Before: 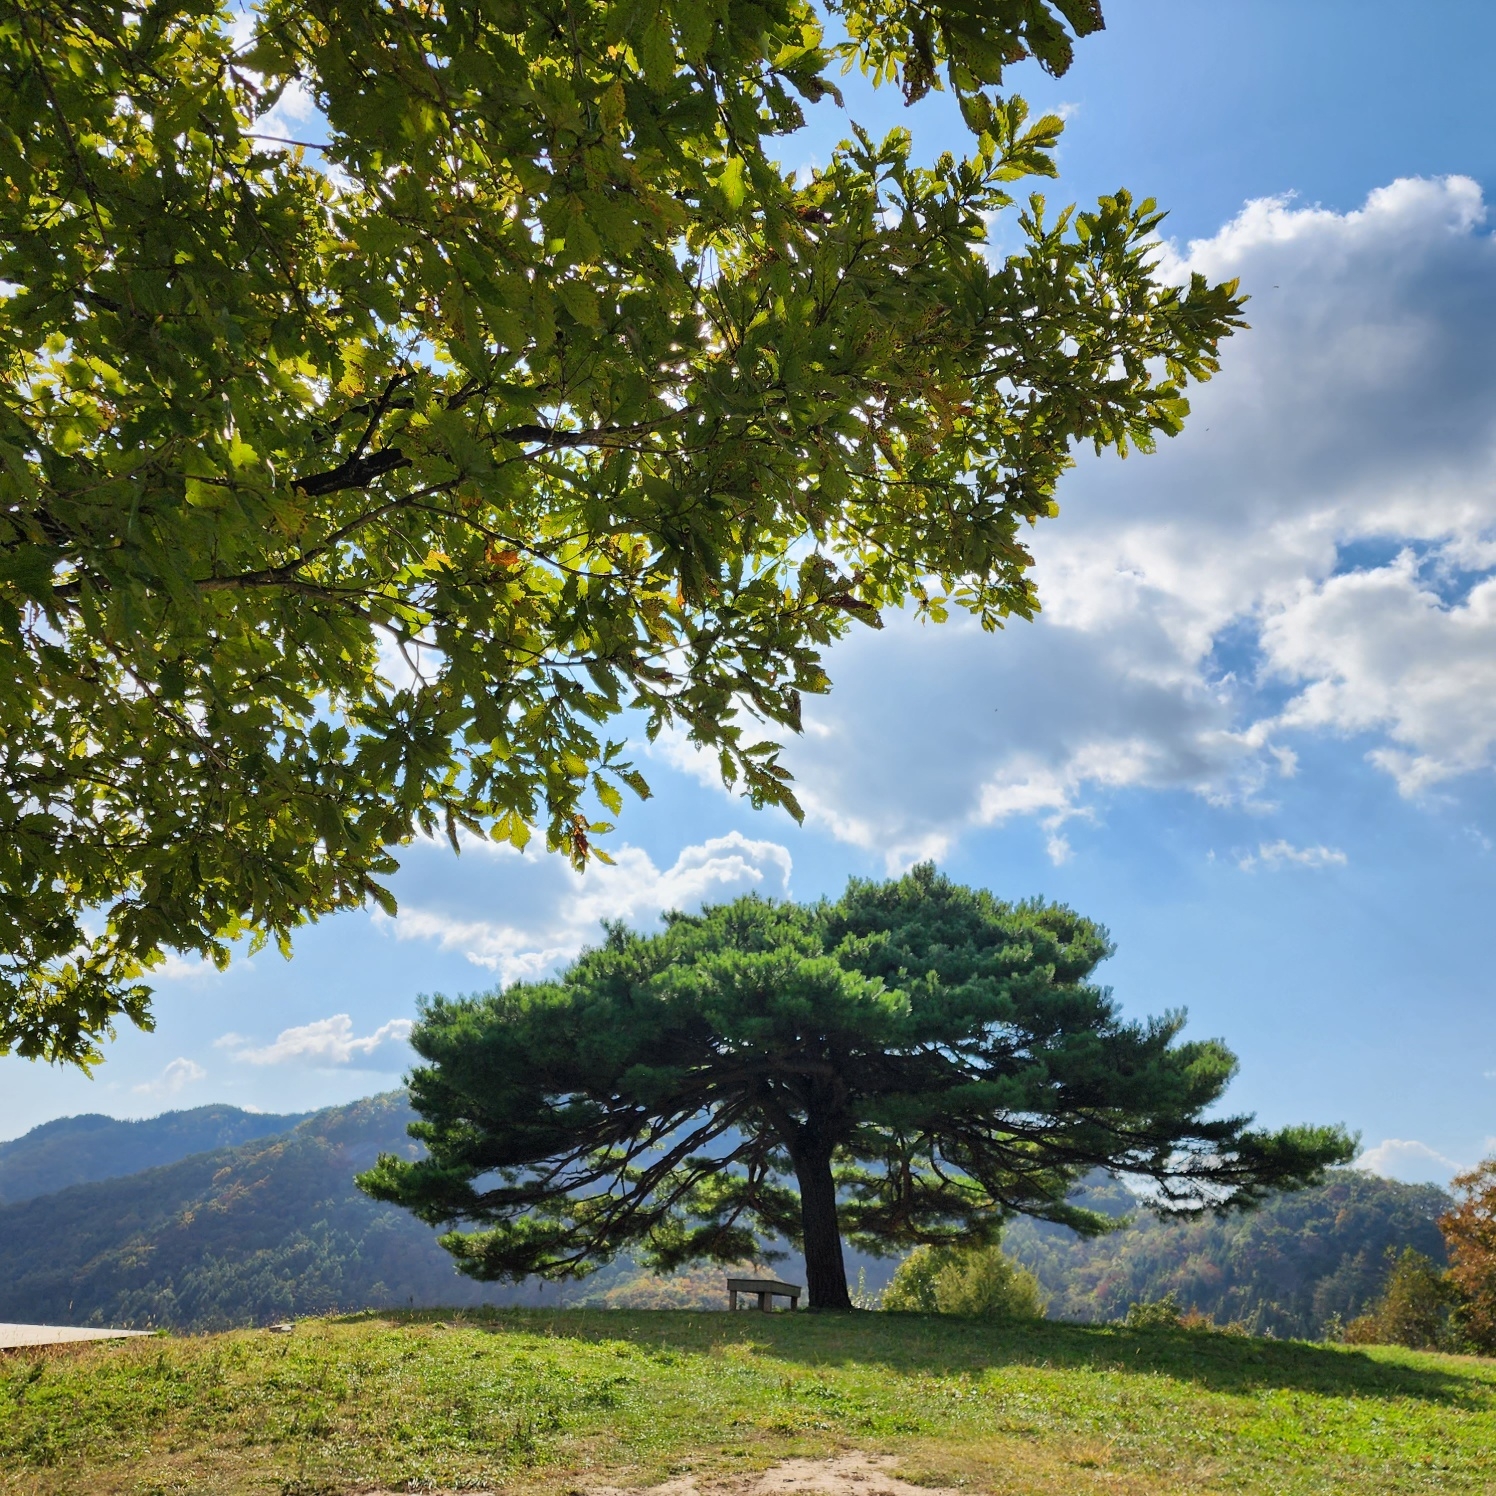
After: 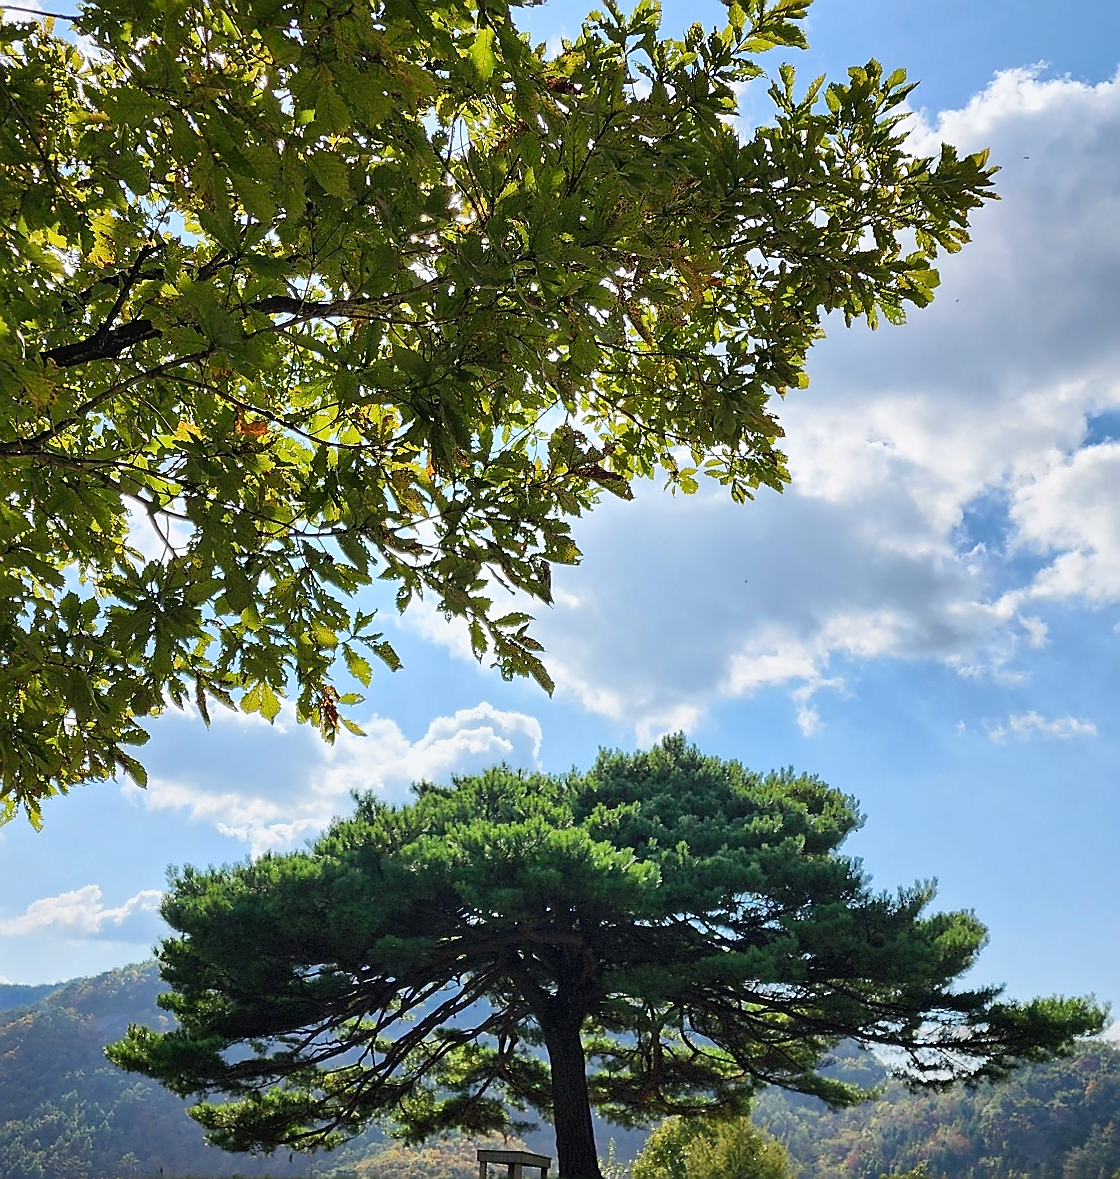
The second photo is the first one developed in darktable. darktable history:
crop: left 16.768%, top 8.653%, right 8.362%, bottom 12.485%
contrast brightness saturation: contrast 0.1, brightness 0.02, saturation 0.02
tone equalizer: on, module defaults
sharpen: radius 1.4, amount 1.25, threshold 0.7
